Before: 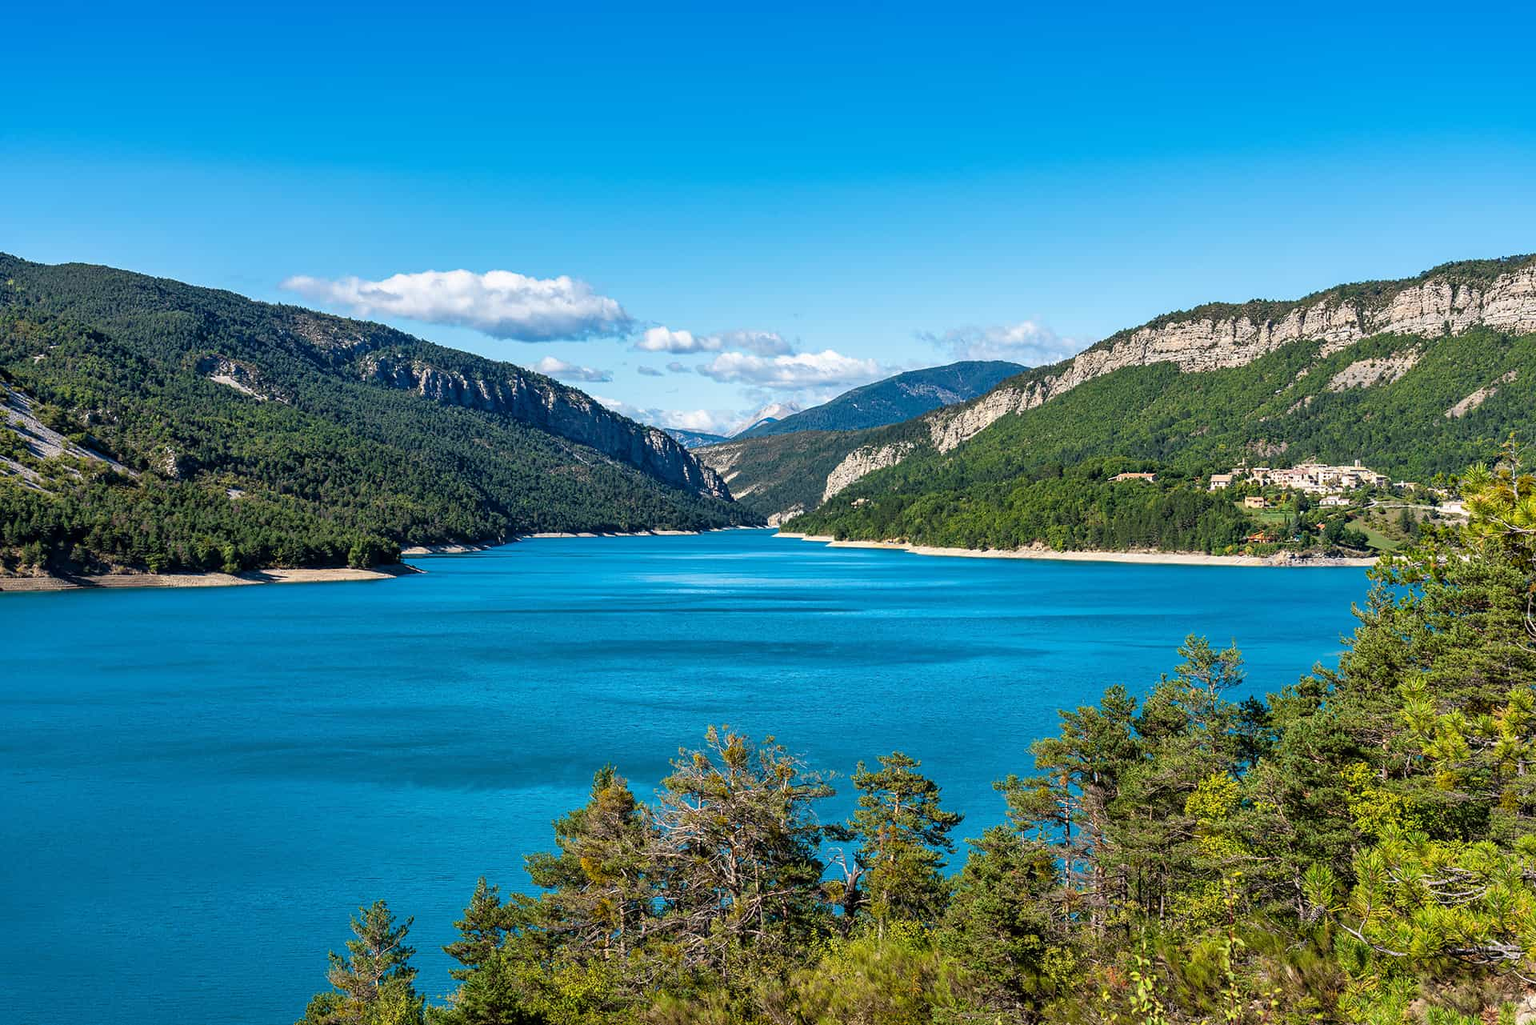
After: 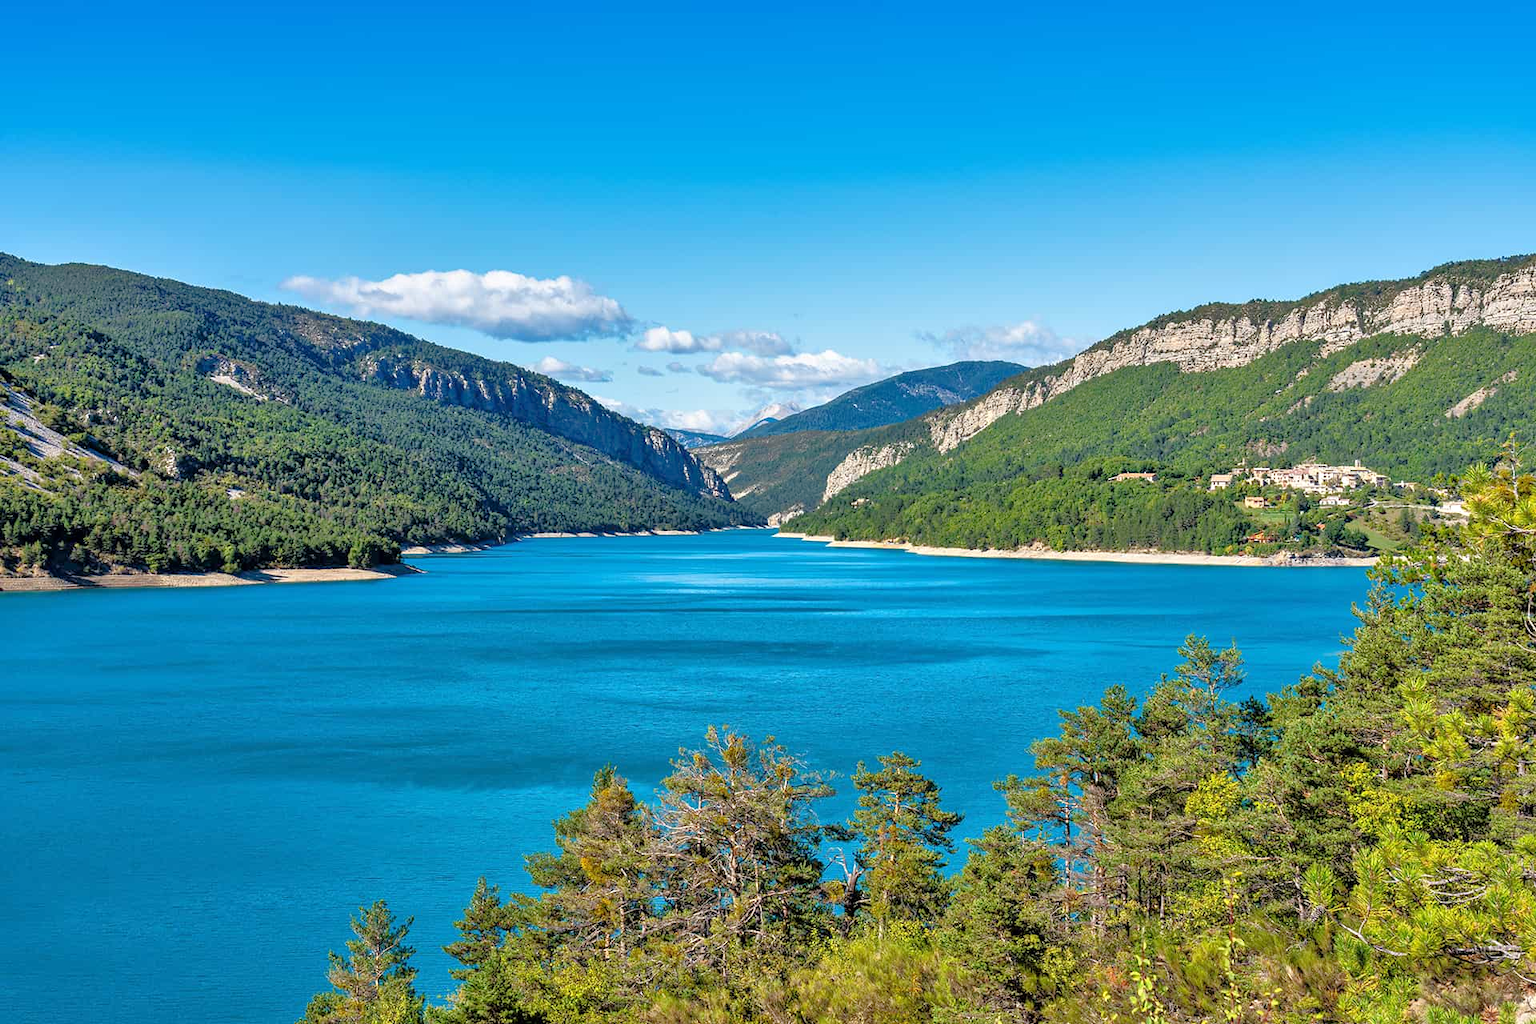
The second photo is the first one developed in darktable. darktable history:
tone equalizer: -7 EV 0.141 EV, -6 EV 0.628 EV, -5 EV 1.11 EV, -4 EV 1.32 EV, -3 EV 1.14 EV, -2 EV 0.6 EV, -1 EV 0.156 EV, smoothing 1
